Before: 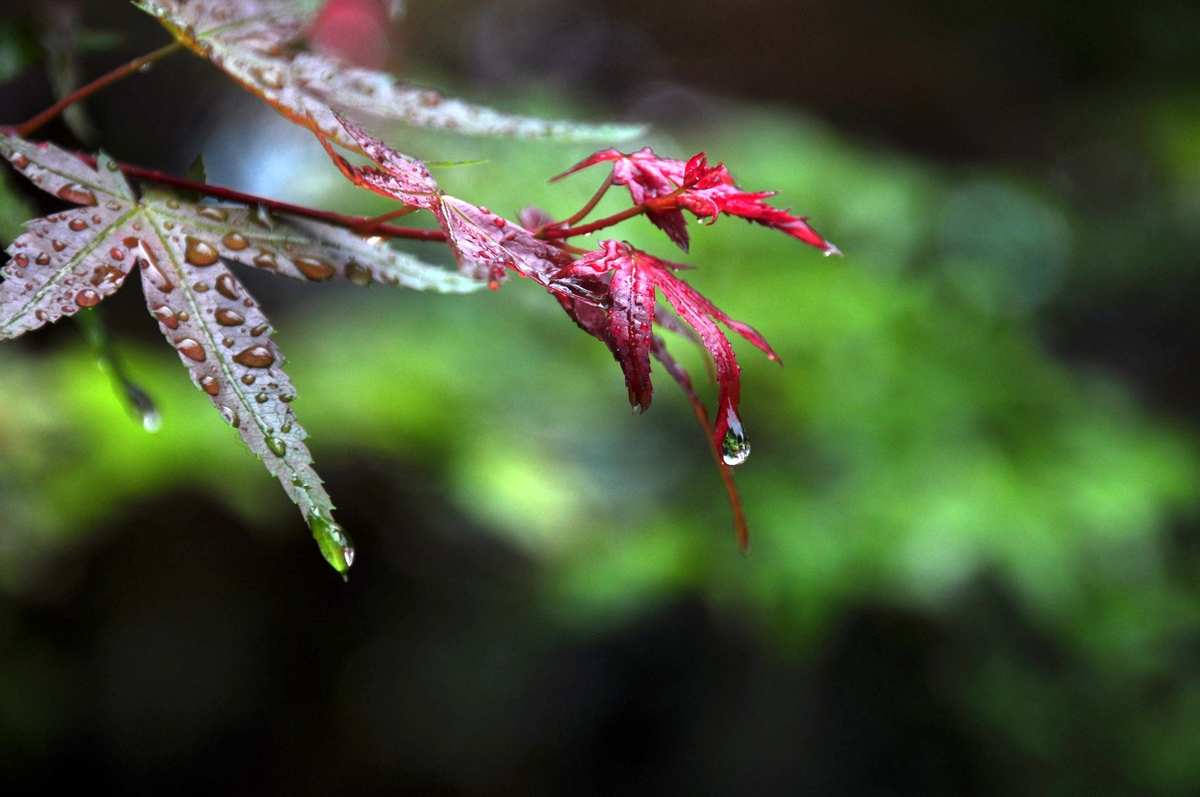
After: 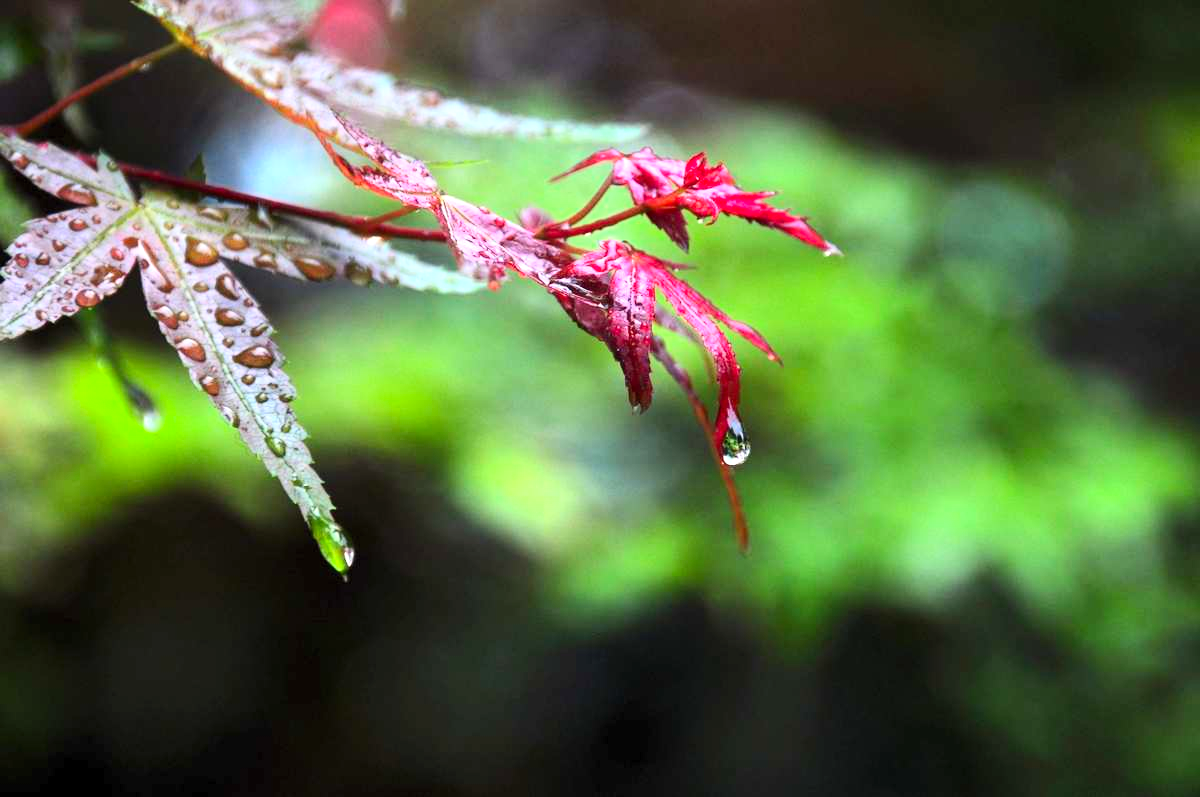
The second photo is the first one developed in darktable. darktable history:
exposure: exposure 0.3 EV, compensate highlight preservation false
contrast brightness saturation: contrast 0.2, brightness 0.16, saturation 0.22
